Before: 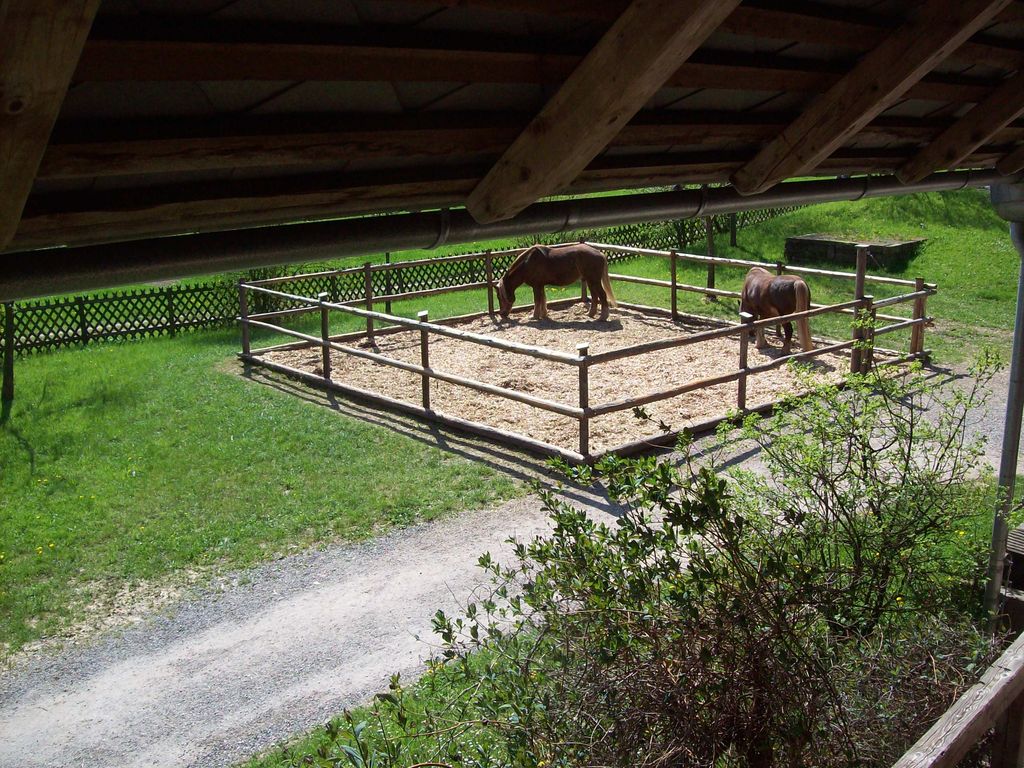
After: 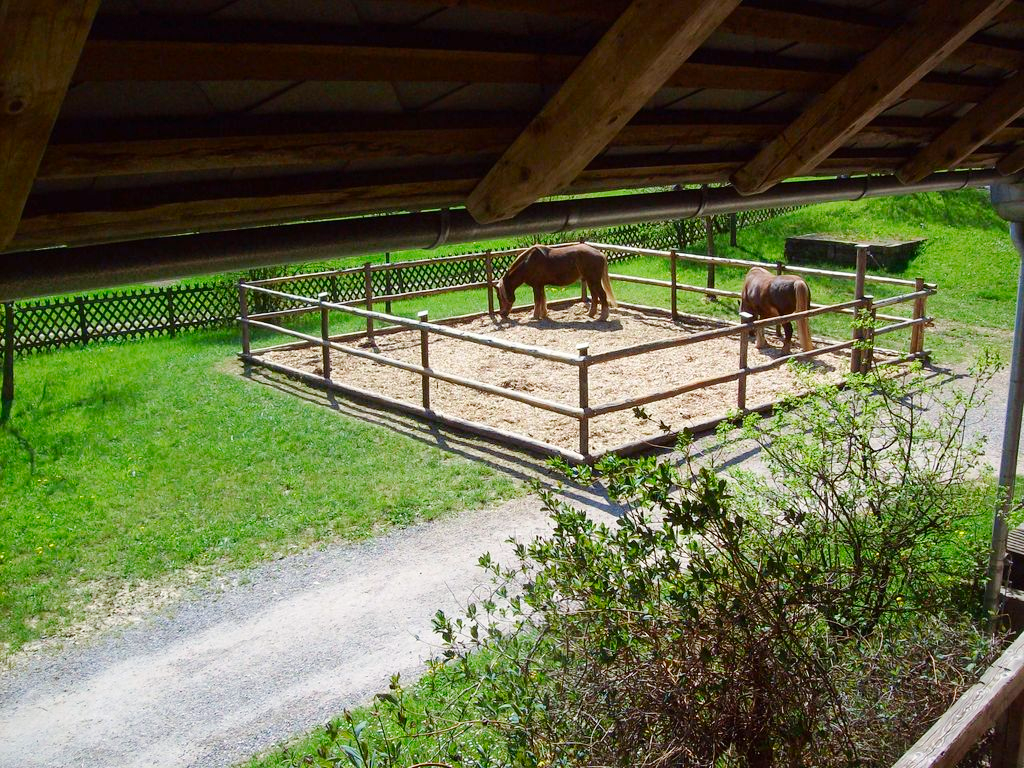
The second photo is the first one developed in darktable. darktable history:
tone curve: curves: ch0 [(0, 0) (0.003, 0.004) (0.011, 0.015) (0.025, 0.033) (0.044, 0.059) (0.069, 0.092) (0.1, 0.132) (0.136, 0.18) (0.177, 0.235) (0.224, 0.297) (0.277, 0.366) (0.335, 0.44) (0.399, 0.52) (0.468, 0.594) (0.543, 0.661) (0.623, 0.727) (0.709, 0.79) (0.801, 0.86) (0.898, 0.928) (1, 1)], preserve colors none
color look up table: target L [64.97, 46.35, 33.2, 100, 80.68, 72.92, 63.12, 57.65, 51.81, 42.94, 45.47, 38.37, 26.65, 71.02, 58.89, 50.52, 49.2, 35.4, 24.54, 24.98, 63.44, 48.11, 42.58, 27, 0 ×25], target a [-24.6, -38.53, -10.8, -0.001, 0.177, 3.198, 21.29, 21.46, 43.2, -0.174, 54.79, 56.38, 15.88, -0.286, -0.182, 8.698, 54.64, 11.02, 26.46, 21.97, -29.77, -20.03, -2.396, -0.413, 0 ×25], target b [61.2, 37.51, 26.99, 0.009, 1.384, 77.1, 65.37, 18.25, 51.87, 0.146, 16.42, 28.52, 19.18, -1.17, -1.402, -33.1, -16.44, -66, -21.38, -69.74, -6.836, -45.04, -35.67, -1.009, 0 ×25], num patches 24
